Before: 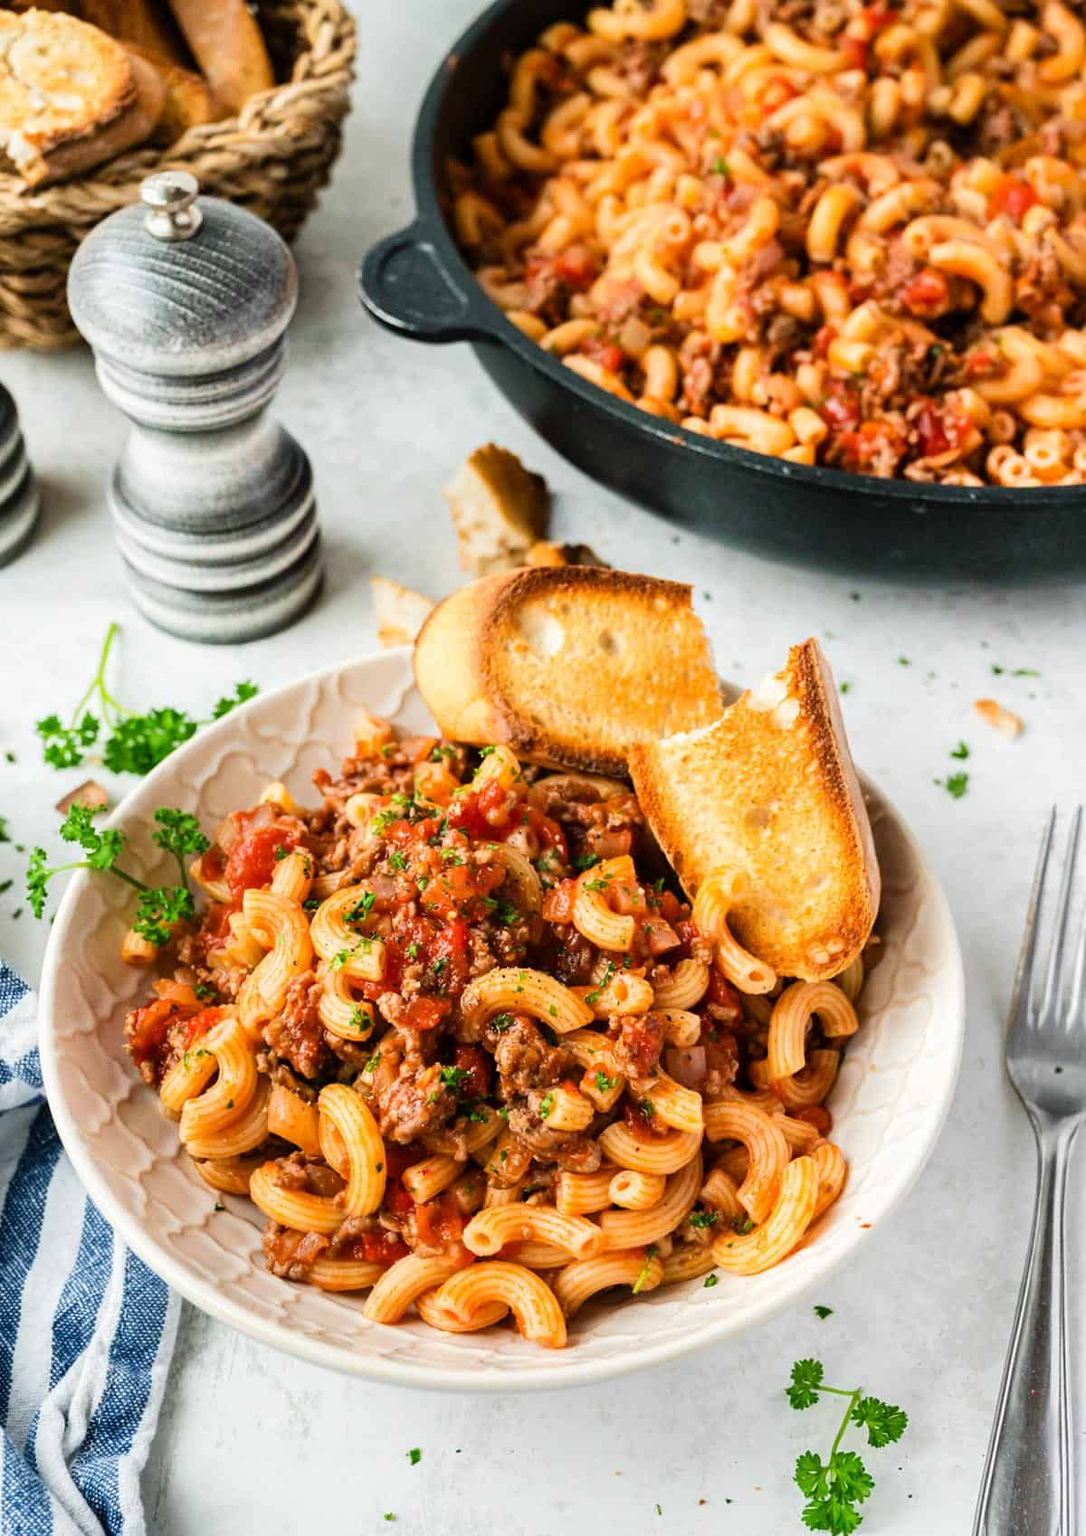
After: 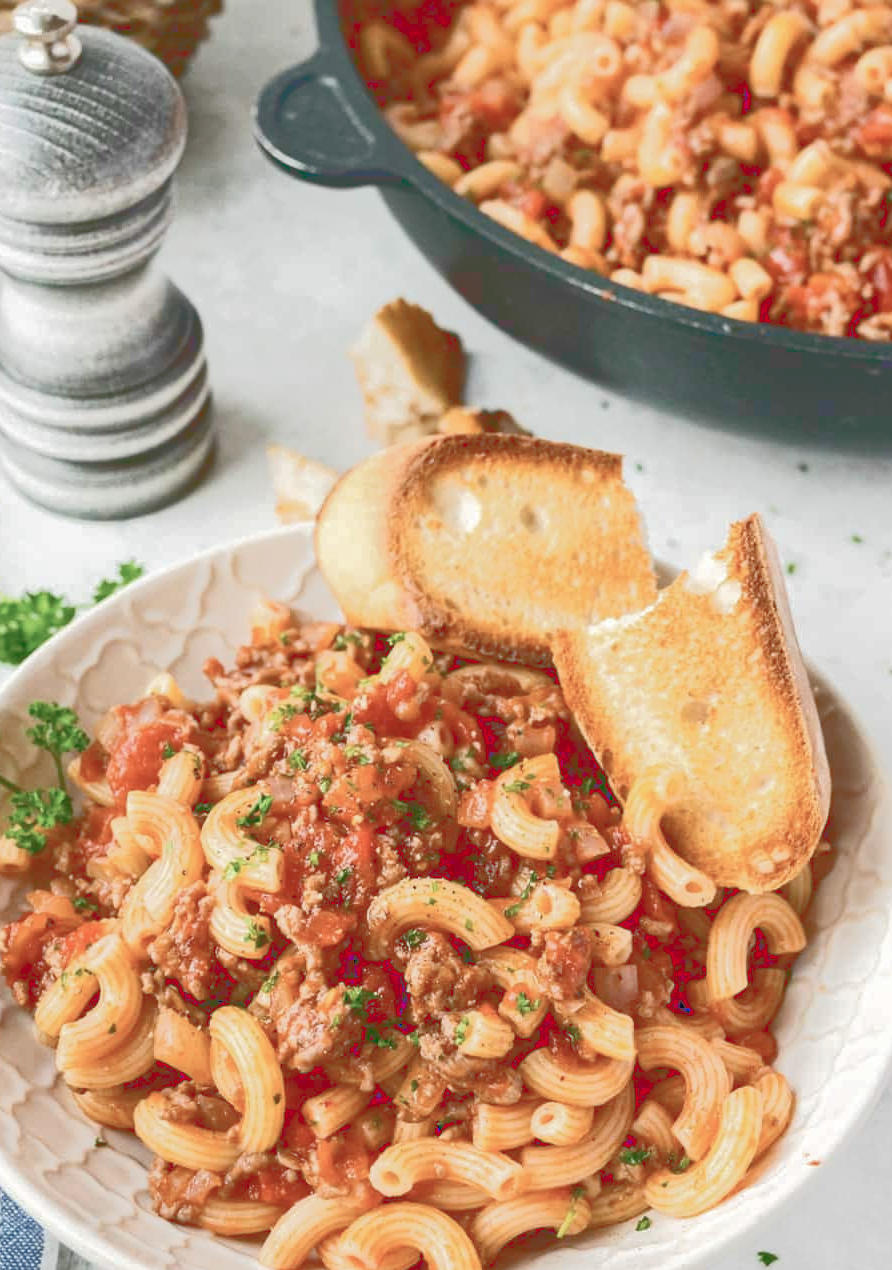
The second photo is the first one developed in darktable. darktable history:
crop and rotate: left 11.871%, top 11.35%, right 13.789%, bottom 13.8%
contrast brightness saturation: contrast 0.099, saturation -0.368
tone equalizer: edges refinement/feathering 500, mask exposure compensation -1.57 EV, preserve details no
tone curve: curves: ch0 [(0, 0) (0.003, 0.298) (0.011, 0.298) (0.025, 0.298) (0.044, 0.3) (0.069, 0.302) (0.1, 0.312) (0.136, 0.329) (0.177, 0.354) (0.224, 0.376) (0.277, 0.408) (0.335, 0.453) (0.399, 0.503) (0.468, 0.562) (0.543, 0.623) (0.623, 0.686) (0.709, 0.754) (0.801, 0.825) (0.898, 0.873) (1, 1)], color space Lab, linked channels, preserve colors none
base curve: curves: ch0 [(0, 0) (0.472, 0.455) (1, 1)]
